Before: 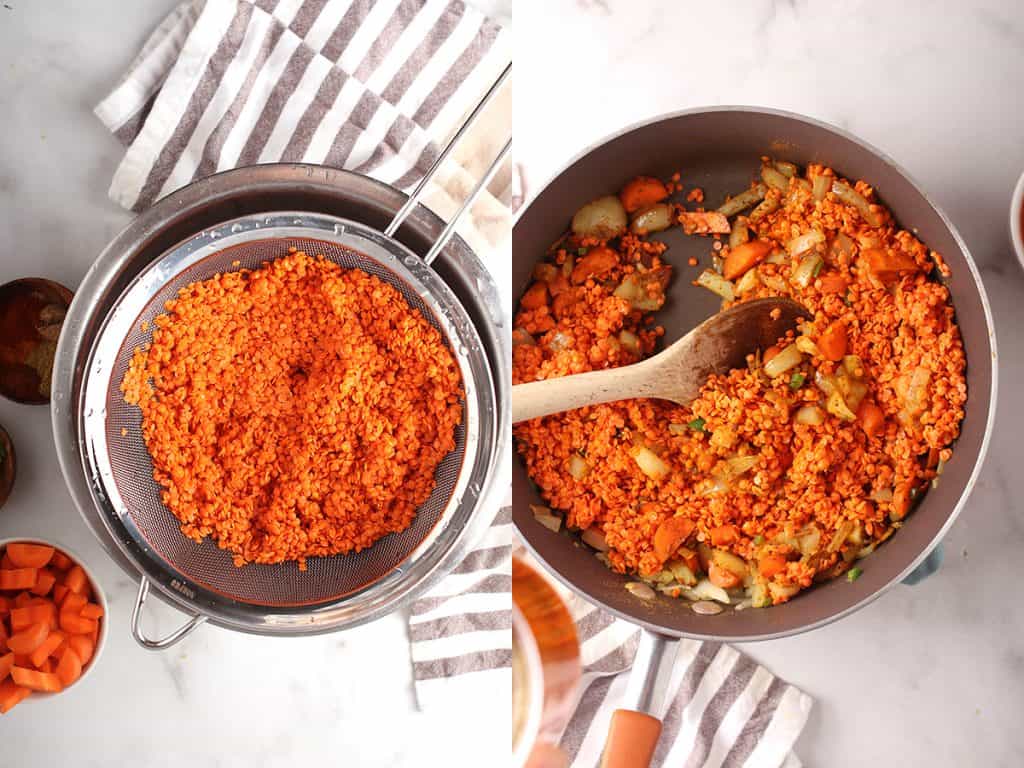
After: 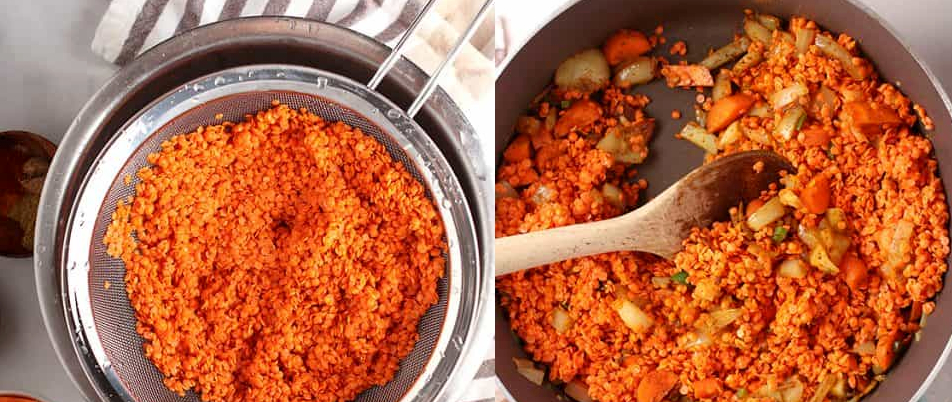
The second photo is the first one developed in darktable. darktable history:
crop: left 1.744%, top 19.225%, right 5.069%, bottom 28.357%
color balance: mode lift, gamma, gain (sRGB), lift [0.97, 1, 1, 1], gamma [1.03, 1, 1, 1]
